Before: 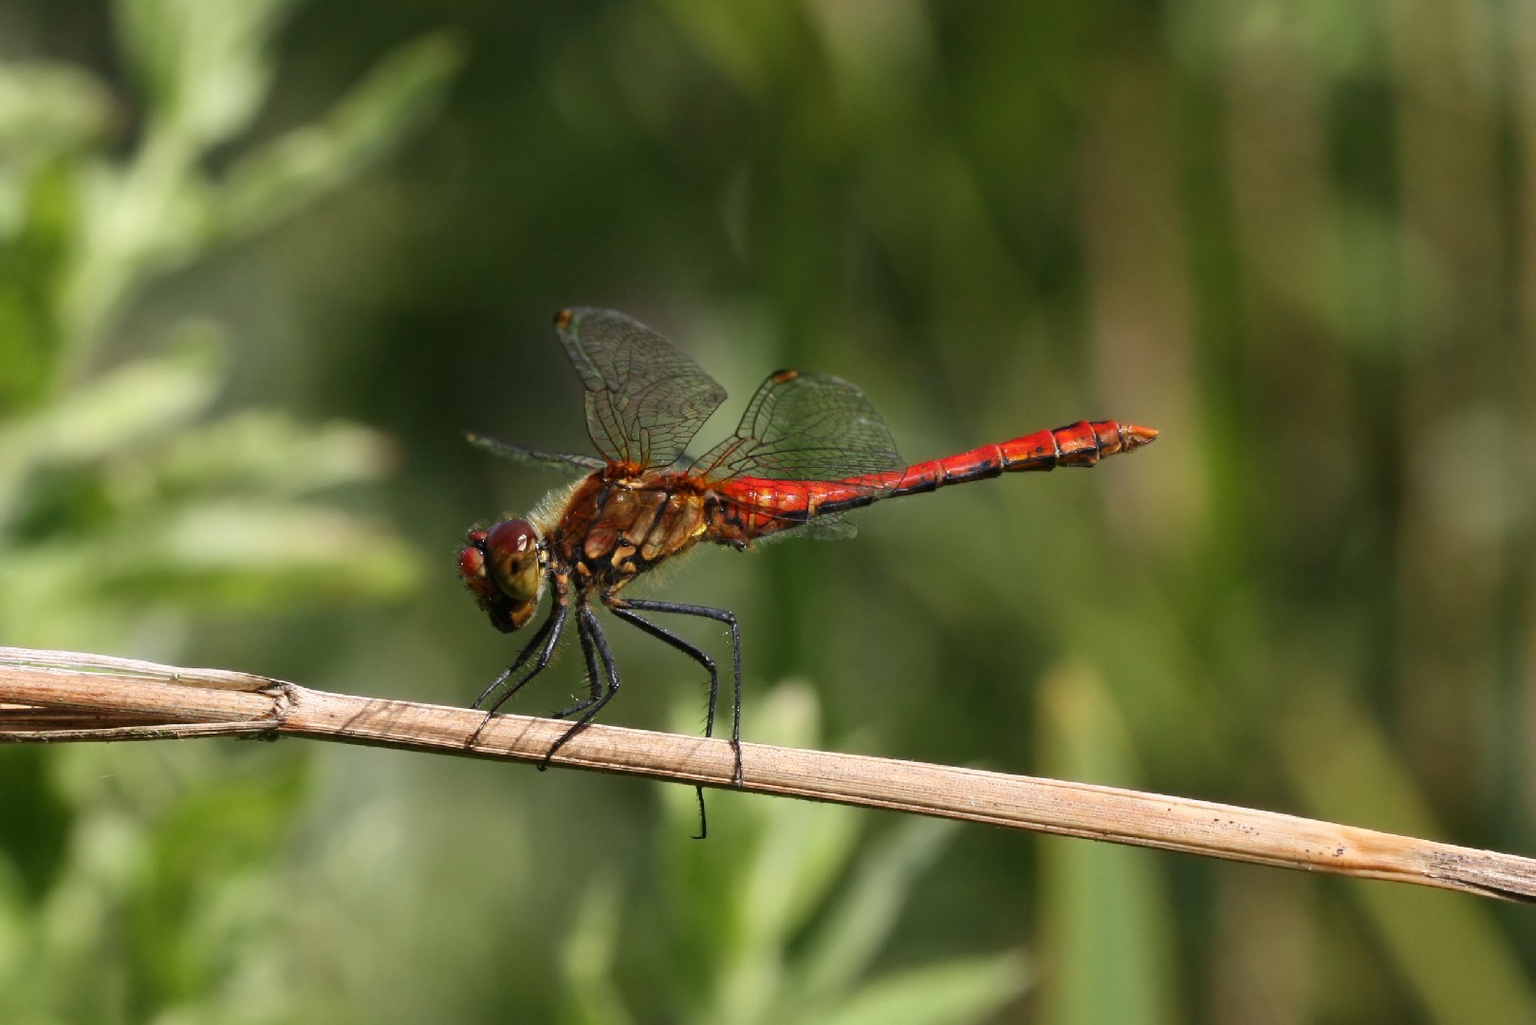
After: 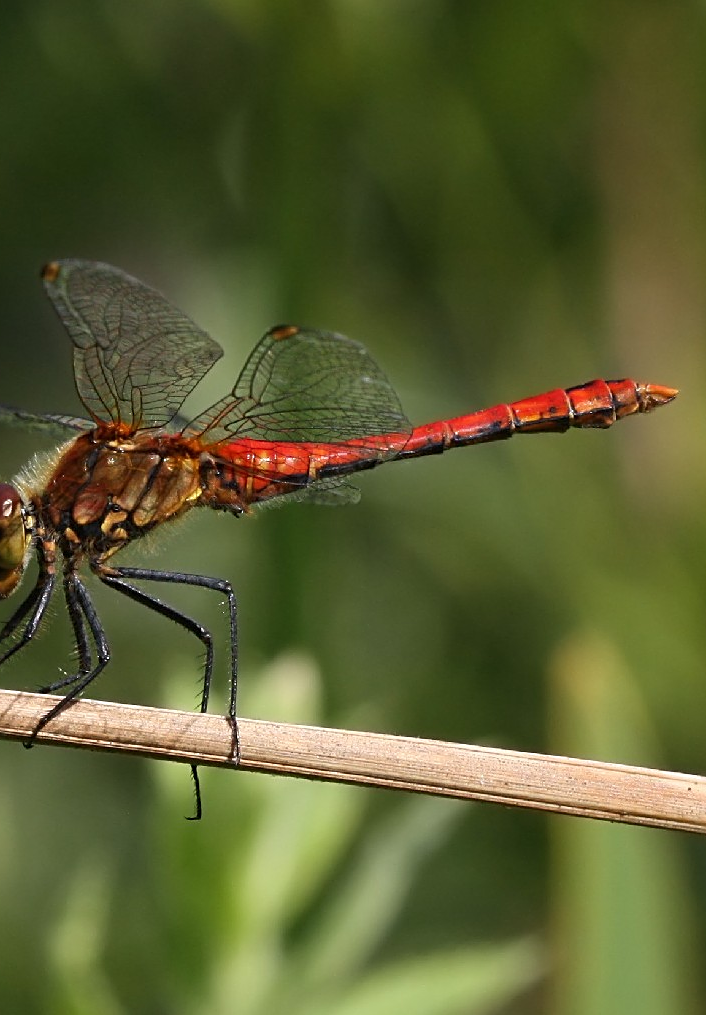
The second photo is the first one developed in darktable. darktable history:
crop: left 33.589%, top 5.933%, right 22.743%
sharpen: on, module defaults
